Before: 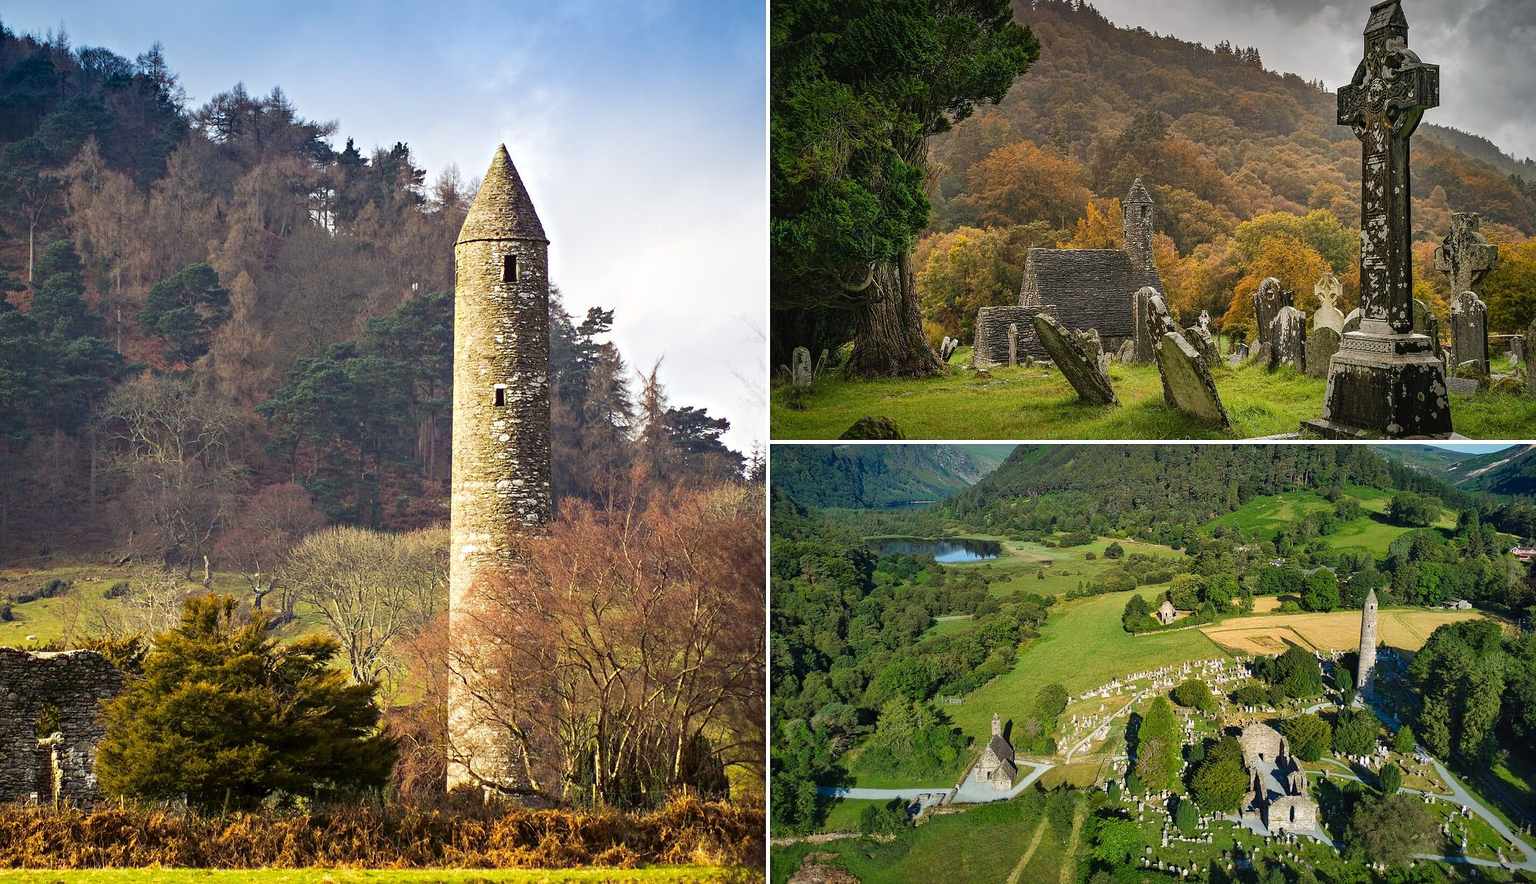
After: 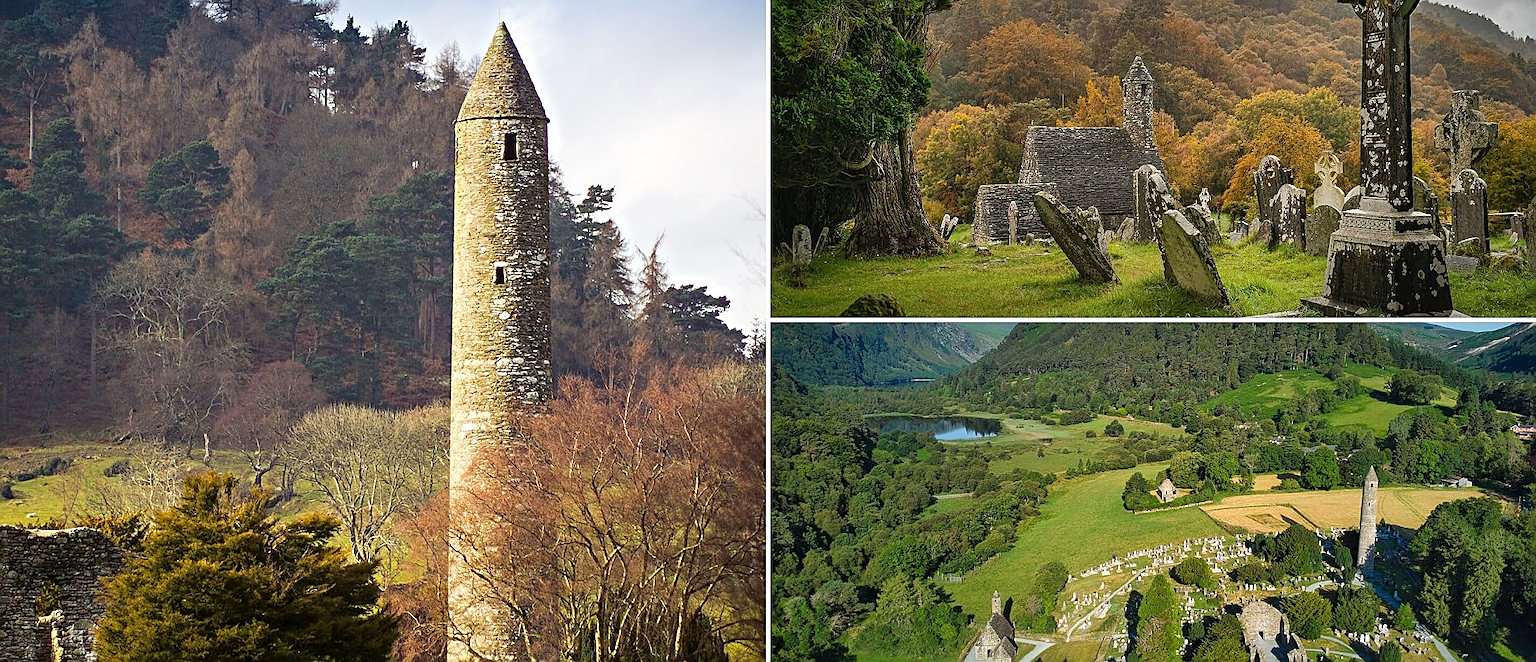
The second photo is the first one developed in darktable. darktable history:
crop: top 13.819%, bottom 11.169%
sharpen: on, module defaults
